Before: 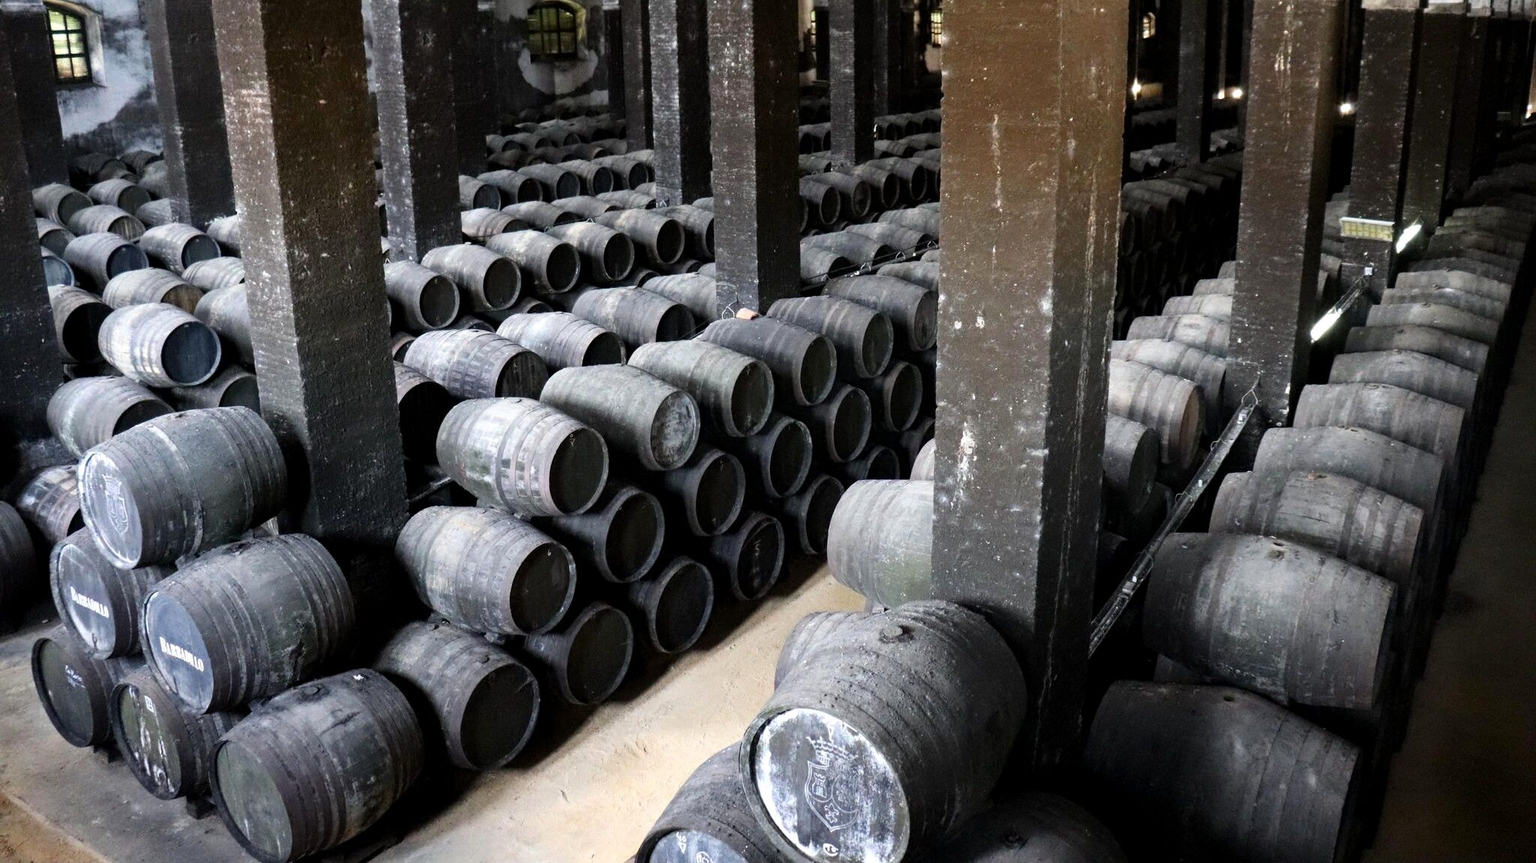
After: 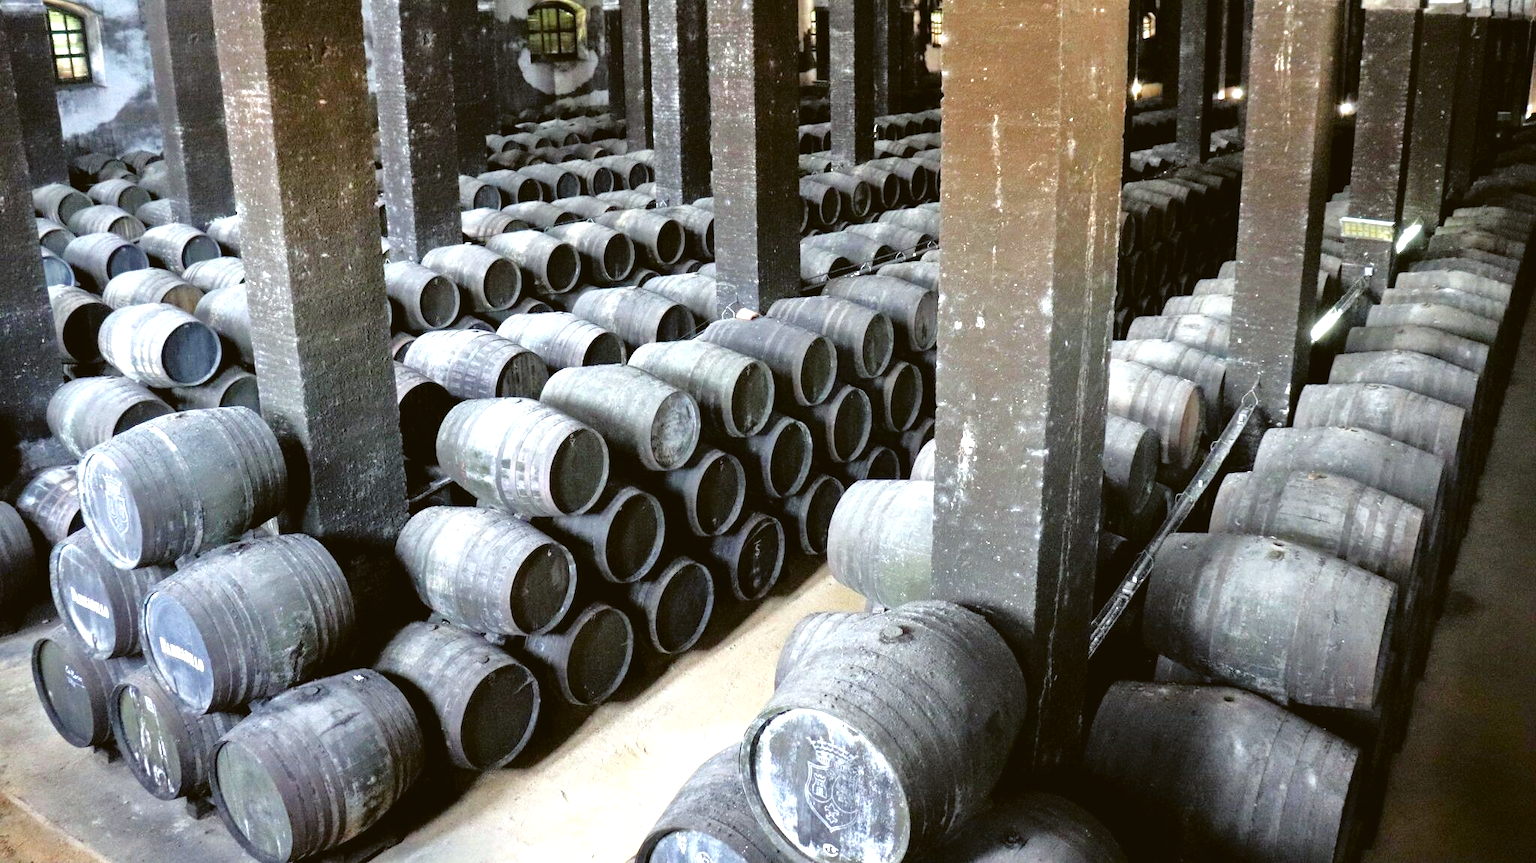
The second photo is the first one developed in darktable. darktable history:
exposure: exposure 0.657 EV, compensate highlight preservation false
tone equalizer: -7 EV 0.15 EV, -6 EV 0.6 EV, -5 EV 1.15 EV, -4 EV 1.33 EV, -3 EV 1.15 EV, -2 EV 0.6 EV, -1 EV 0.15 EV, mask exposure compensation -0.5 EV
color balance: lift [1.004, 1.002, 1.002, 0.998], gamma [1, 1.007, 1.002, 0.993], gain [1, 0.977, 1.013, 1.023], contrast -3.64%
